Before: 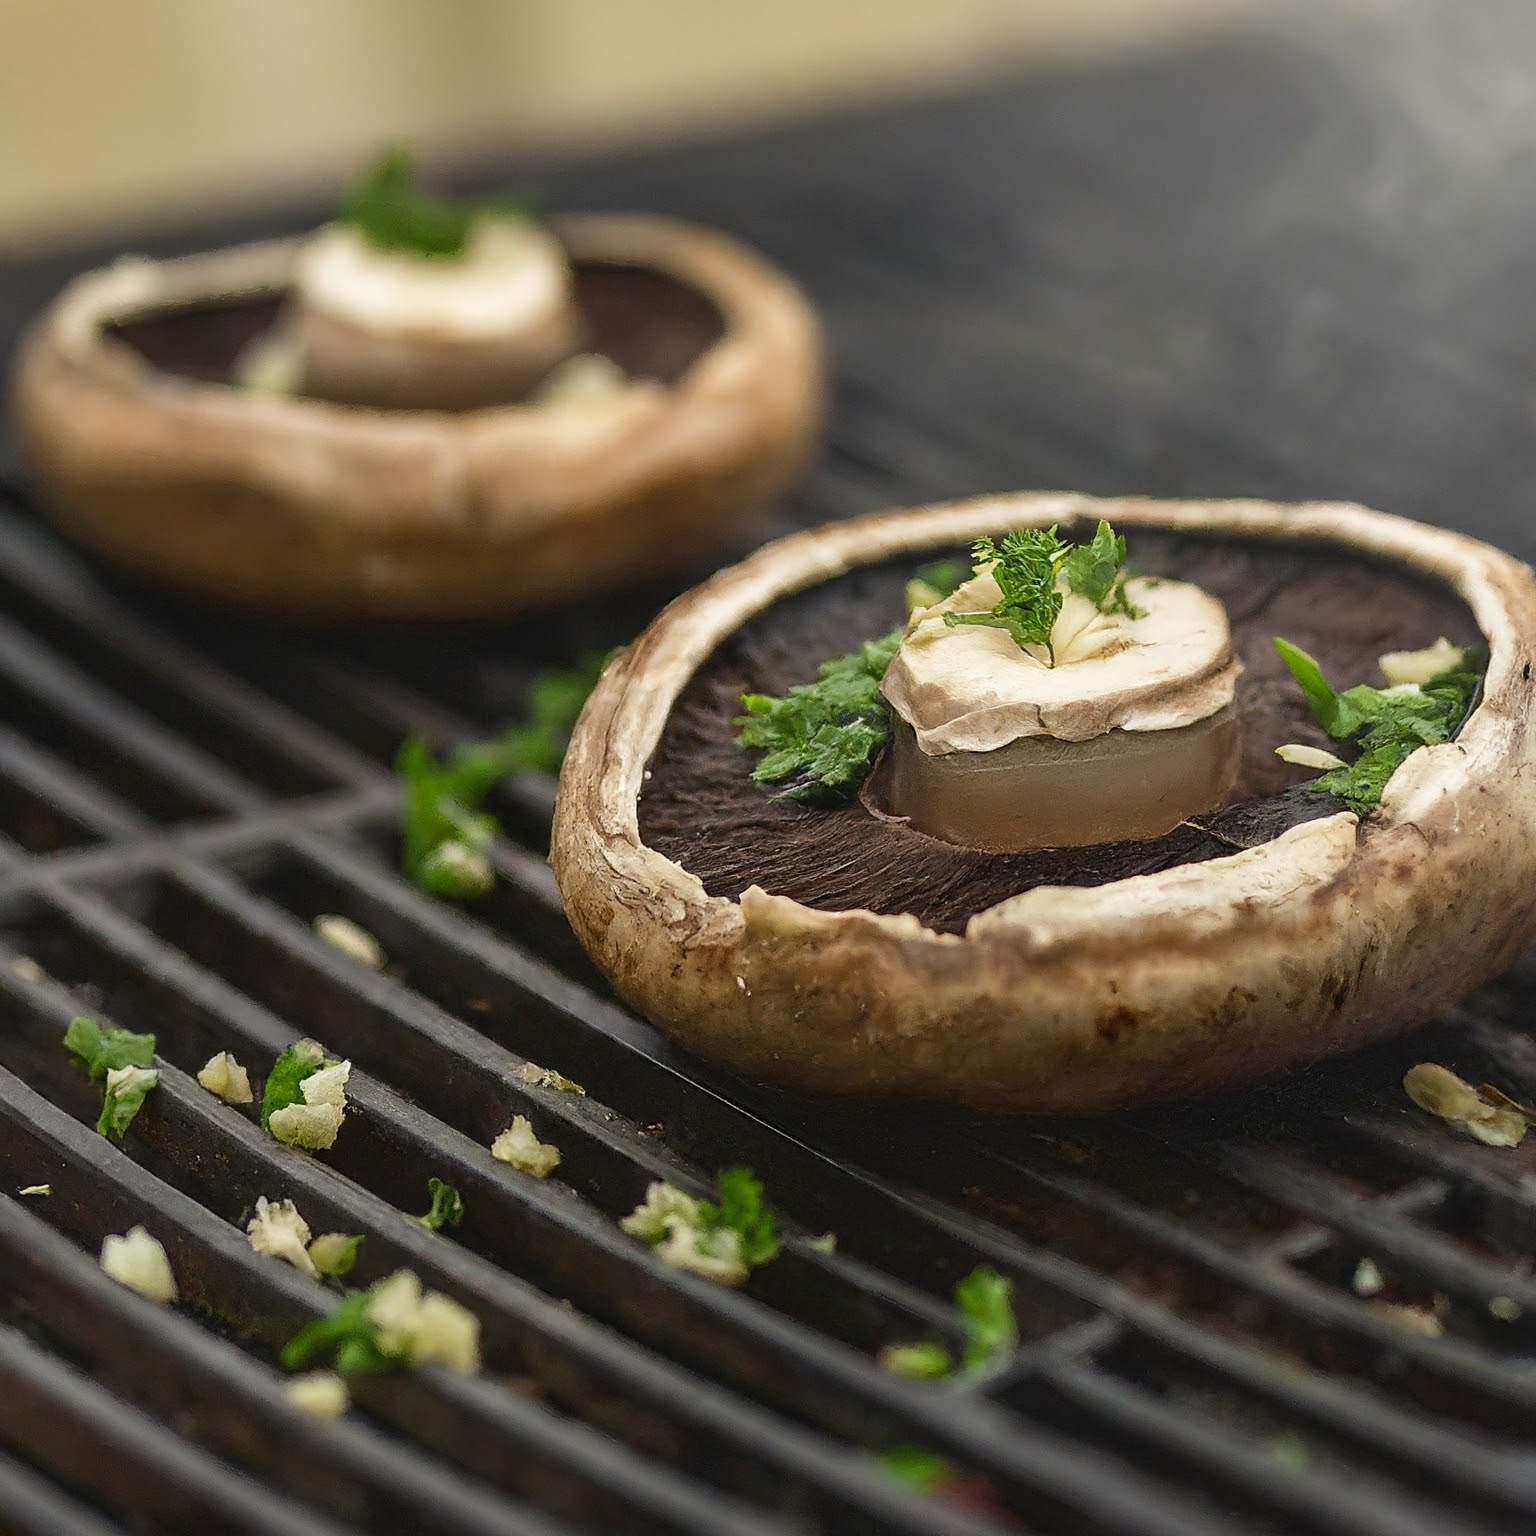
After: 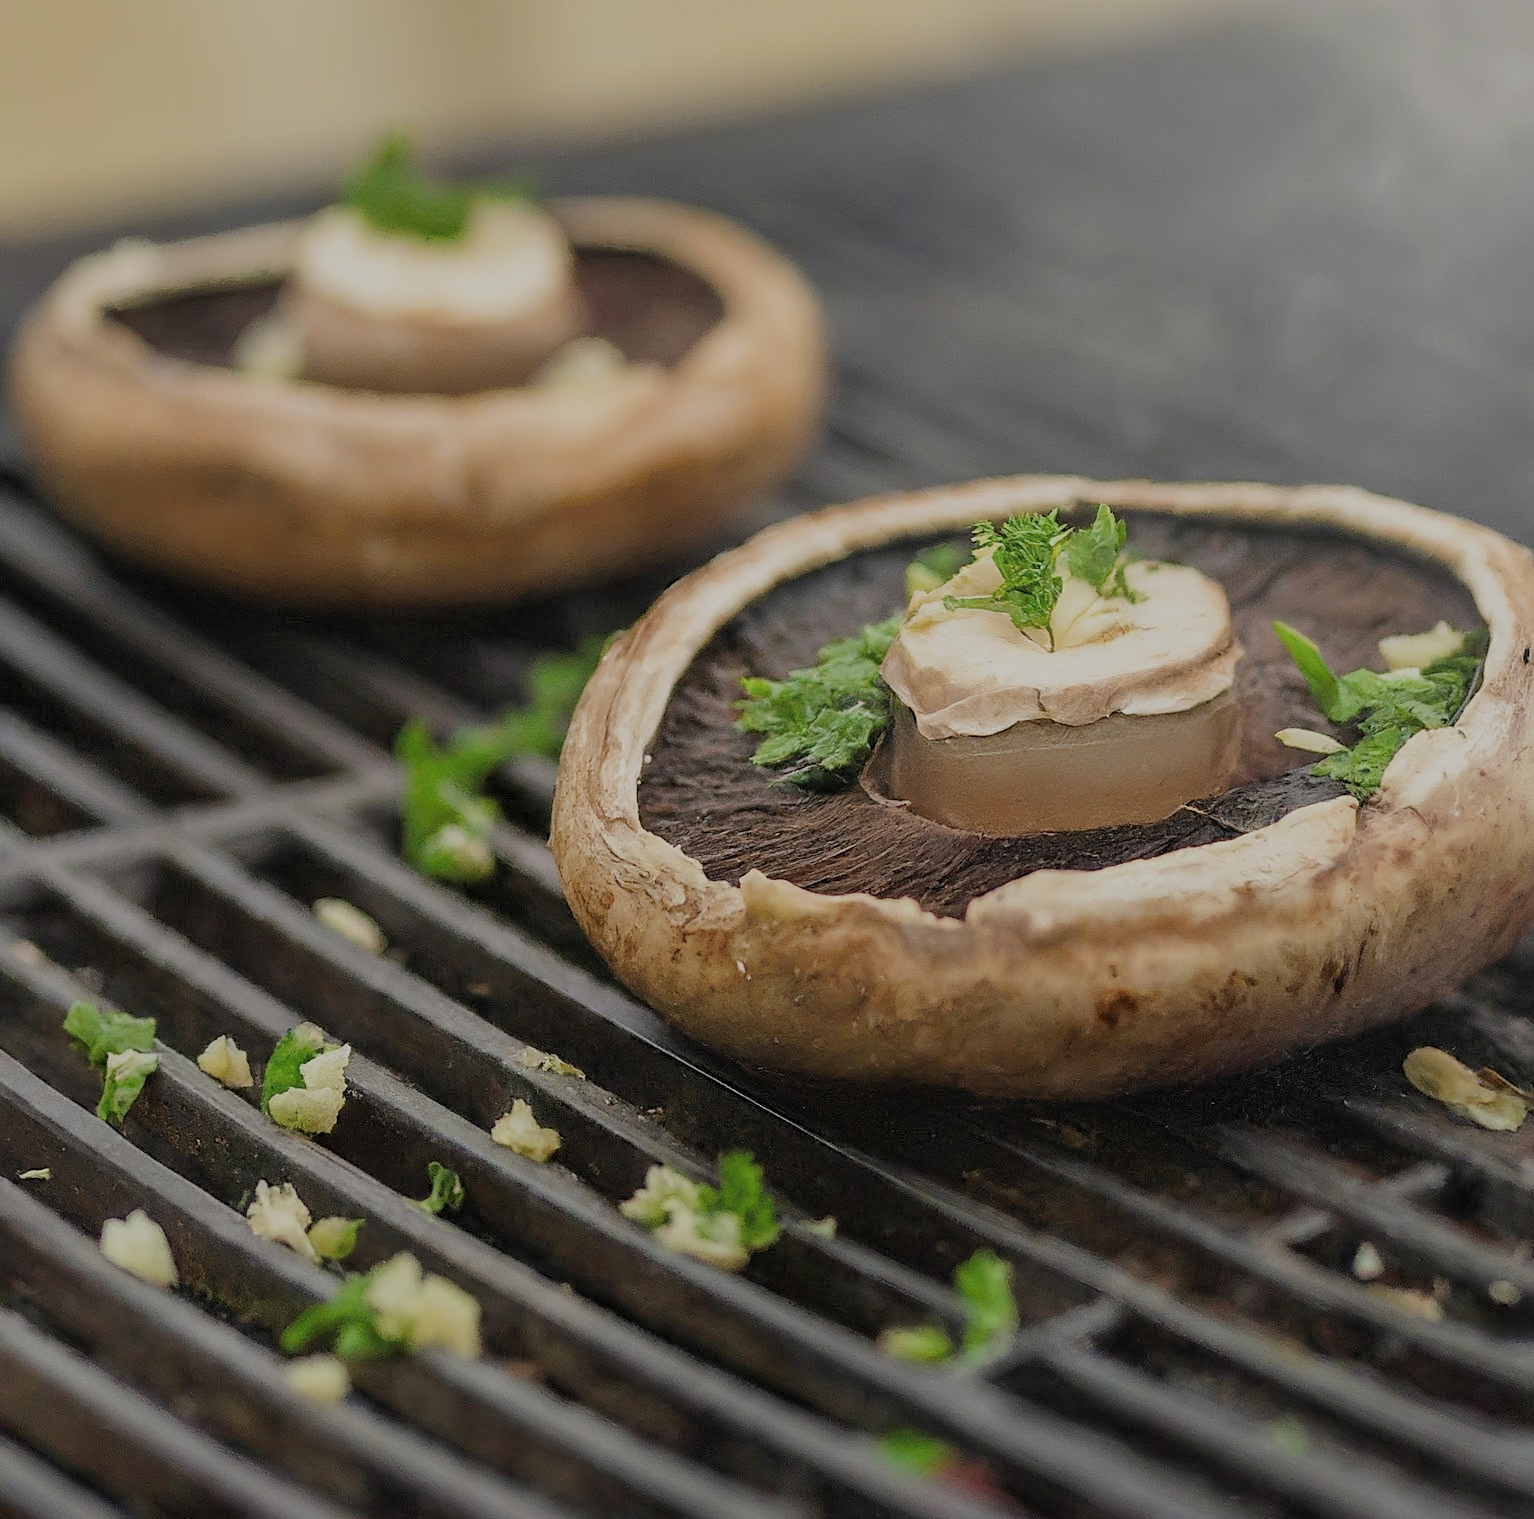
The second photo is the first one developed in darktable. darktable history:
filmic rgb: black relative exposure -7.05 EV, white relative exposure 6.04 EV, target black luminance 0%, hardness 2.75, latitude 61.11%, contrast 0.693, highlights saturation mix 10.84%, shadows ↔ highlights balance -0.1%
exposure: black level correction 0, exposure 0.499 EV, compensate highlight preservation false
crop: top 1.094%, right 0.115%
